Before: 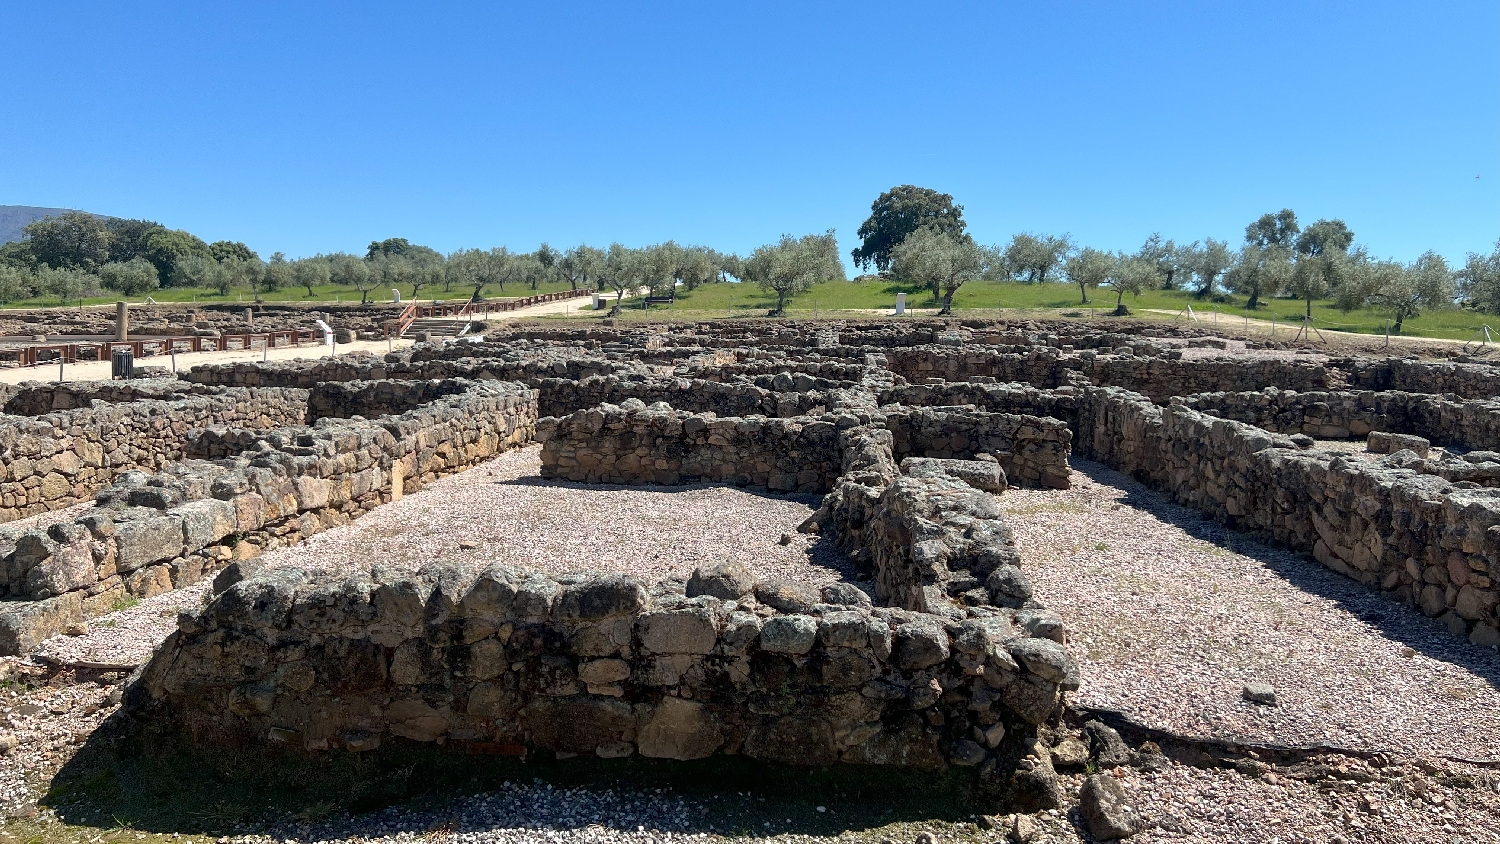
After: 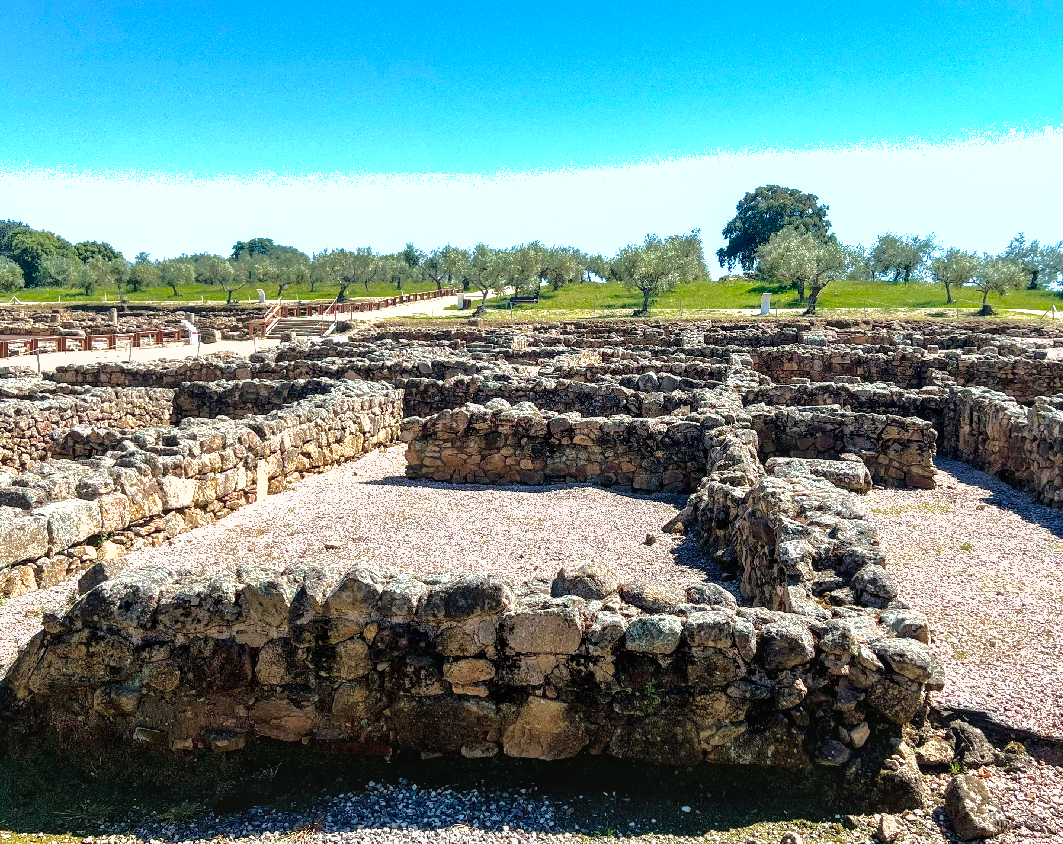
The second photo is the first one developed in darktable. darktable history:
crop and rotate: left 9.05%, right 20.071%
shadows and highlights: shadows 39.43, highlights -59.85
tone curve: curves: ch0 [(0, 0) (0.106, 0.026) (0.275, 0.155) (0.392, 0.314) (0.513, 0.481) (0.657, 0.667) (1, 1)]; ch1 [(0, 0) (0.5, 0.511) (0.536, 0.579) (0.587, 0.69) (1, 1)]; ch2 [(0, 0) (0.5, 0.5) (0.55, 0.552) (0.625, 0.699) (1, 1)], preserve colors none
velvia: on, module defaults
tone equalizer: on, module defaults
local contrast: on, module defaults
exposure: exposure 1.163 EV, compensate highlight preservation false
